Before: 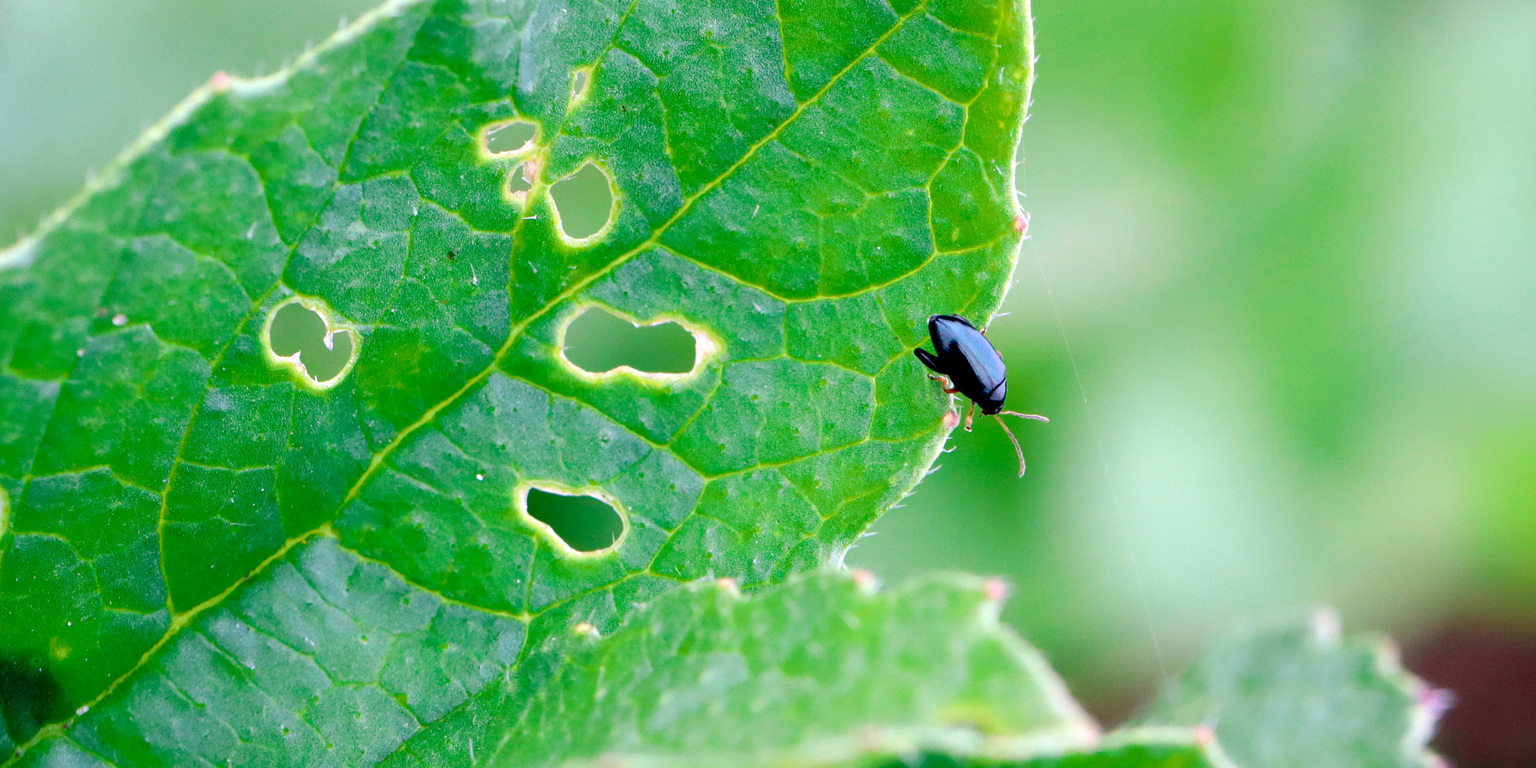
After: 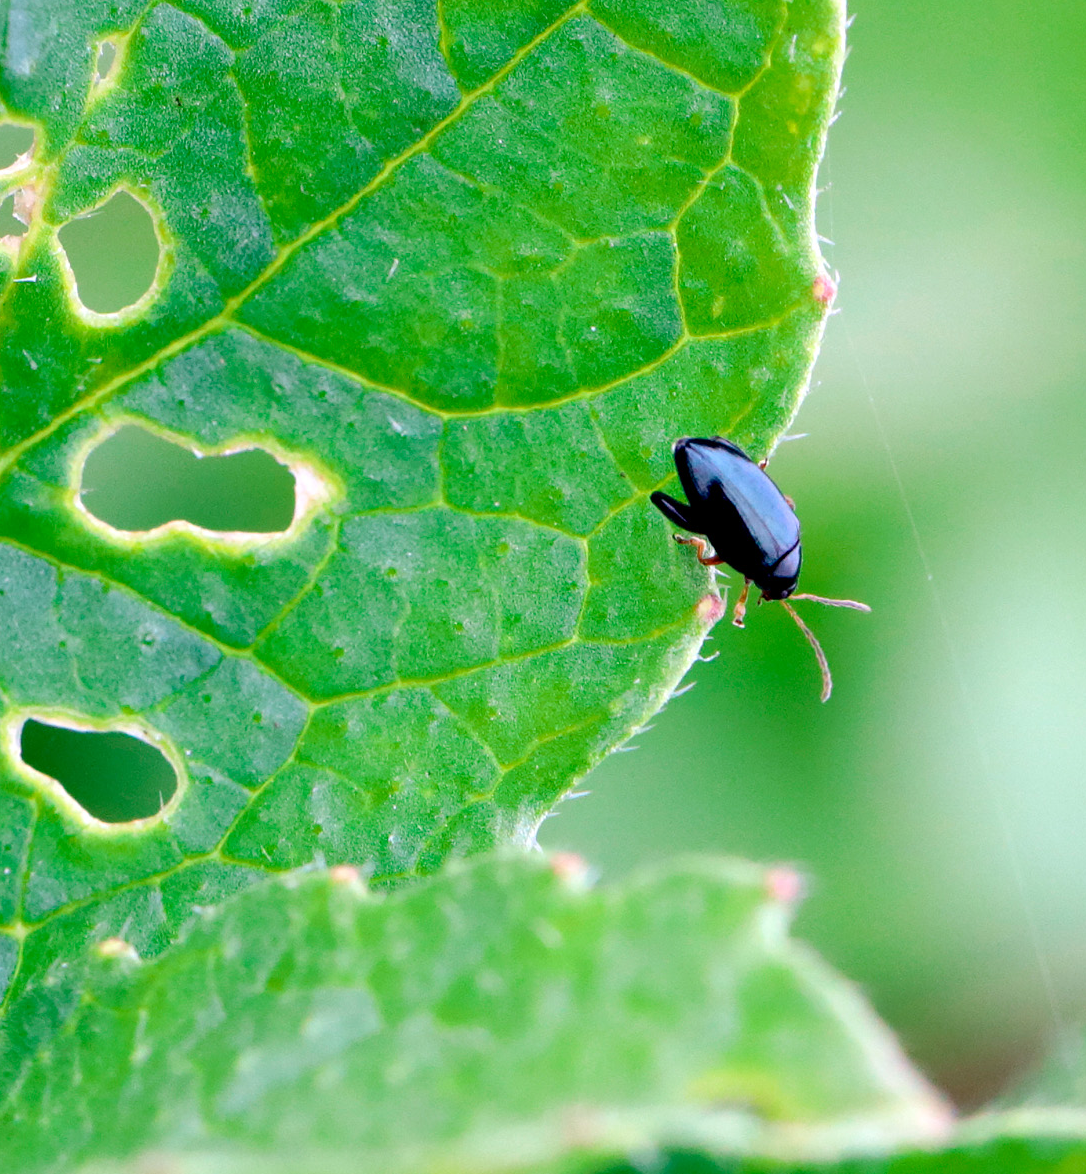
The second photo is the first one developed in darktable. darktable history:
crop: left 33.507%, top 6.076%, right 23.017%
